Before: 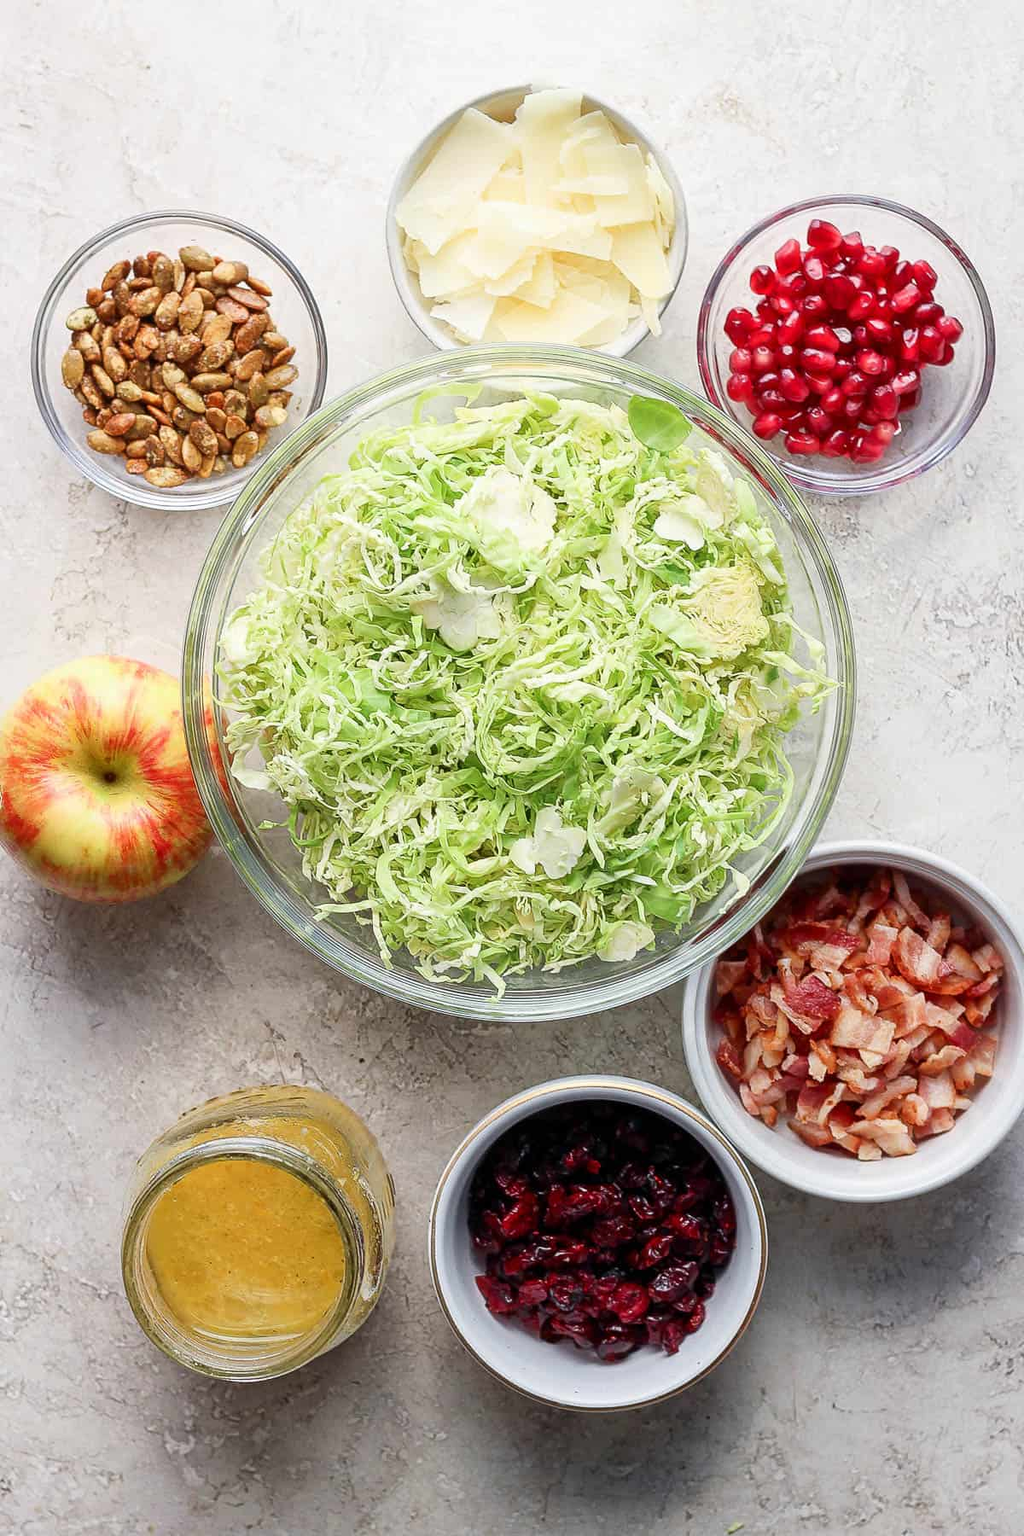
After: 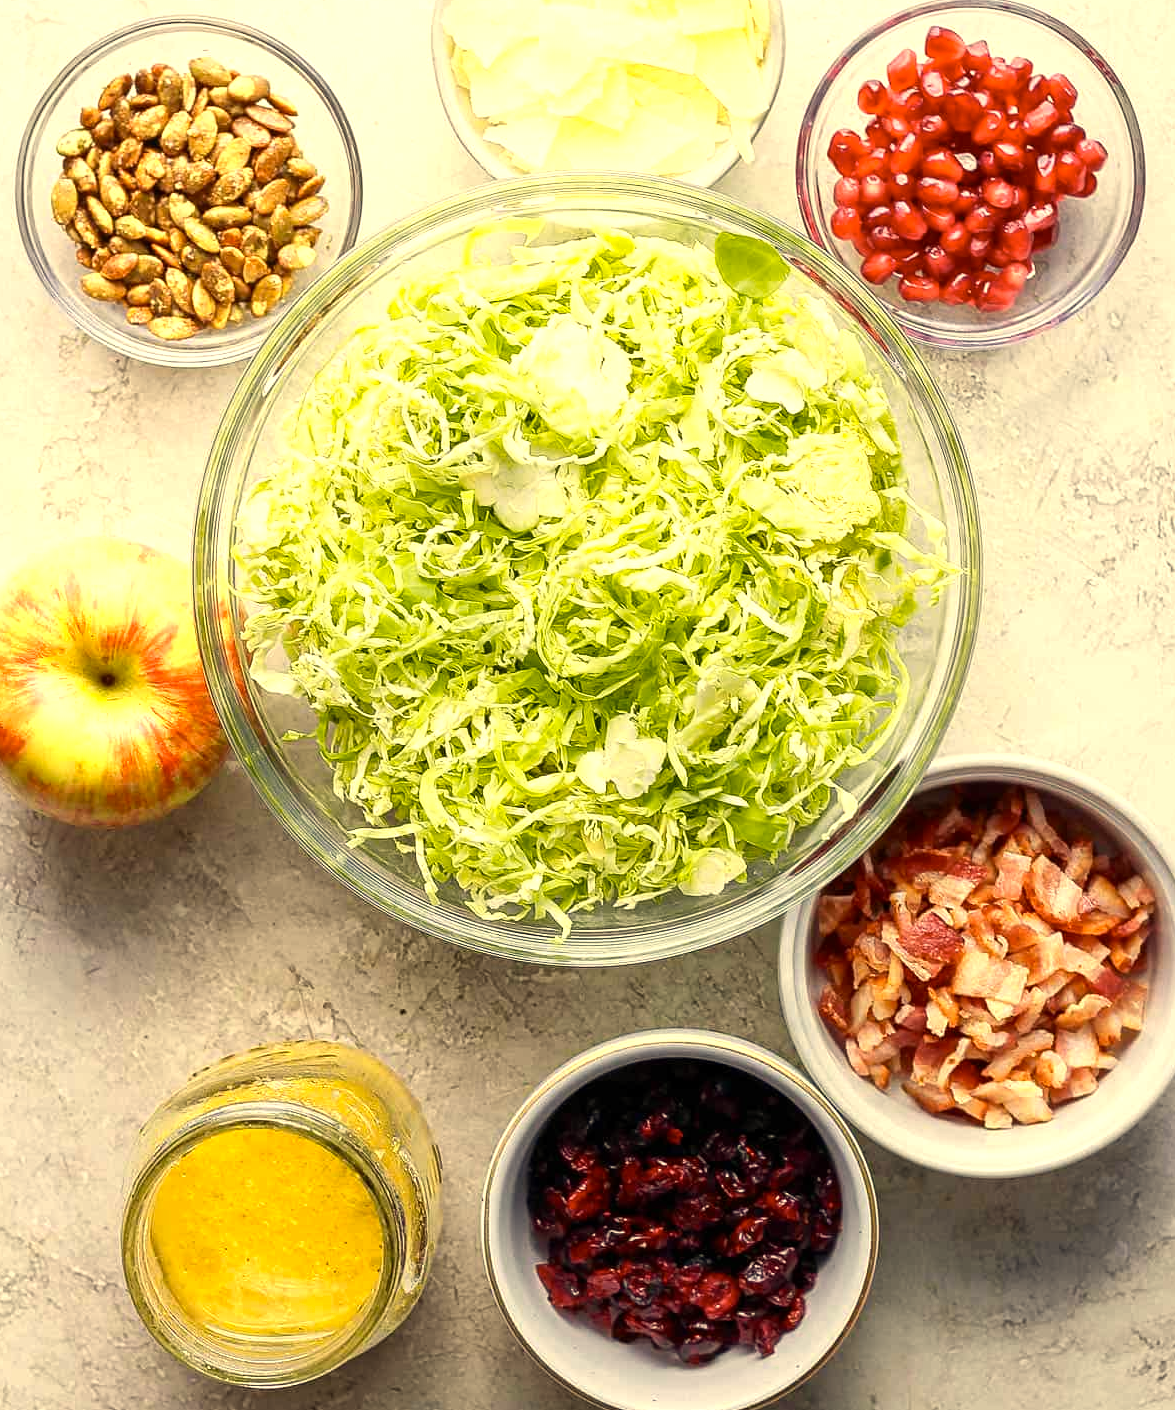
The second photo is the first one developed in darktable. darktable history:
color zones: curves: ch0 [(0.099, 0.624) (0.257, 0.596) (0.384, 0.376) (0.529, 0.492) (0.697, 0.564) (0.768, 0.532) (0.908, 0.644)]; ch1 [(0.112, 0.564) (0.254, 0.612) (0.432, 0.676) (0.592, 0.456) (0.743, 0.684) (0.888, 0.536)]; ch2 [(0.25, 0.5) (0.469, 0.36) (0.75, 0.5)]
crop and rotate: left 1.833%, top 12.887%, right 0.21%, bottom 8.76%
color correction: highlights a* 2.31, highlights b* 22.91
